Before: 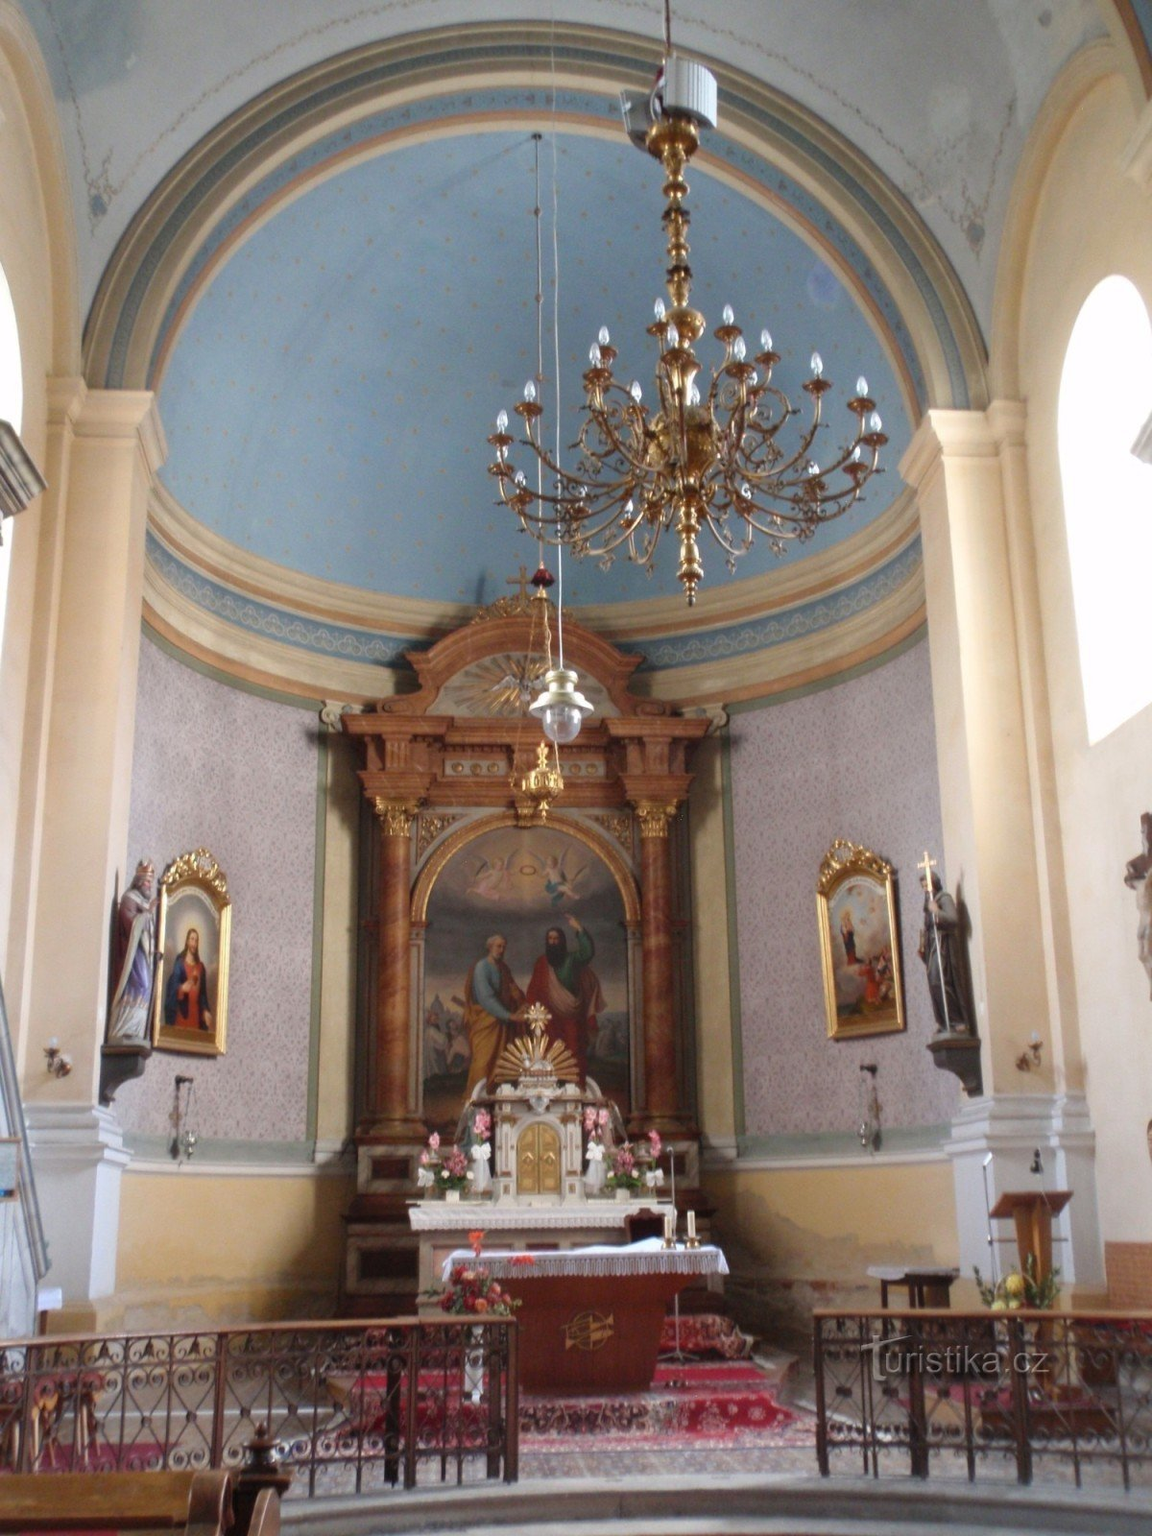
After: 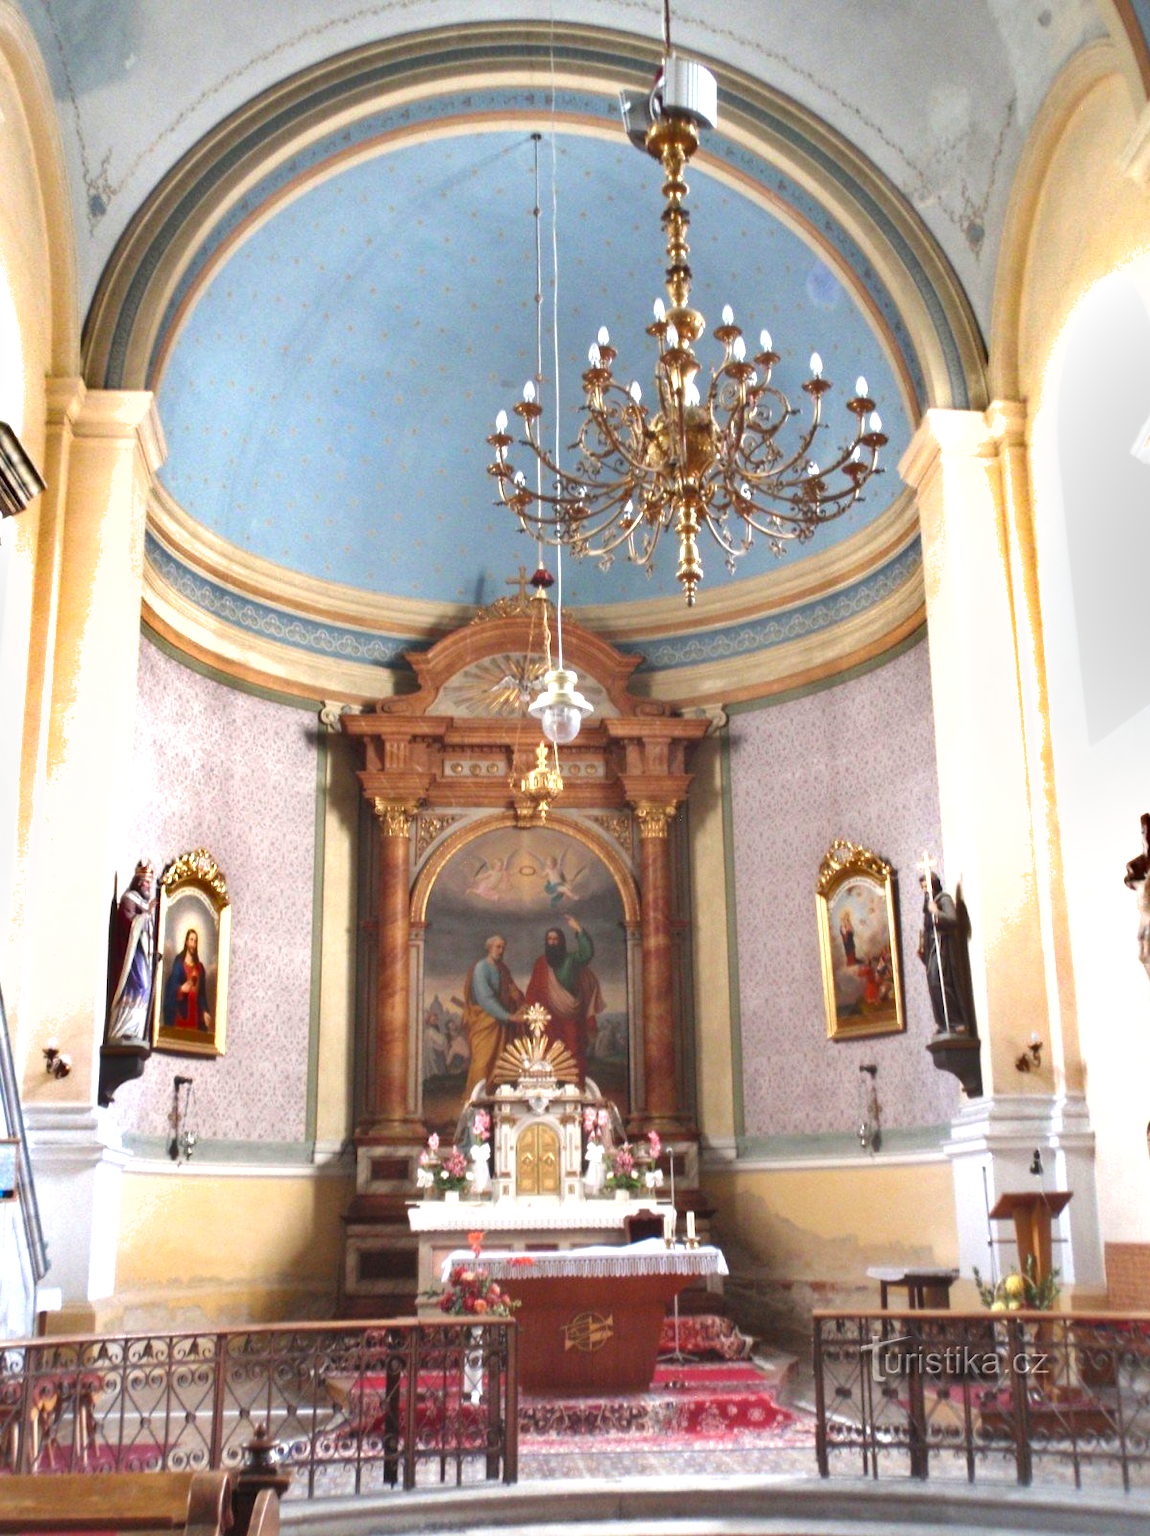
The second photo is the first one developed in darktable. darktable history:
exposure: black level correction 0, exposure 1.097 EV, compensate highlight preservation false
crop: left 0.142%
shadows and highlights: highlights color adjustment 78.31%, low approximation 0.01, soften with gaussian
